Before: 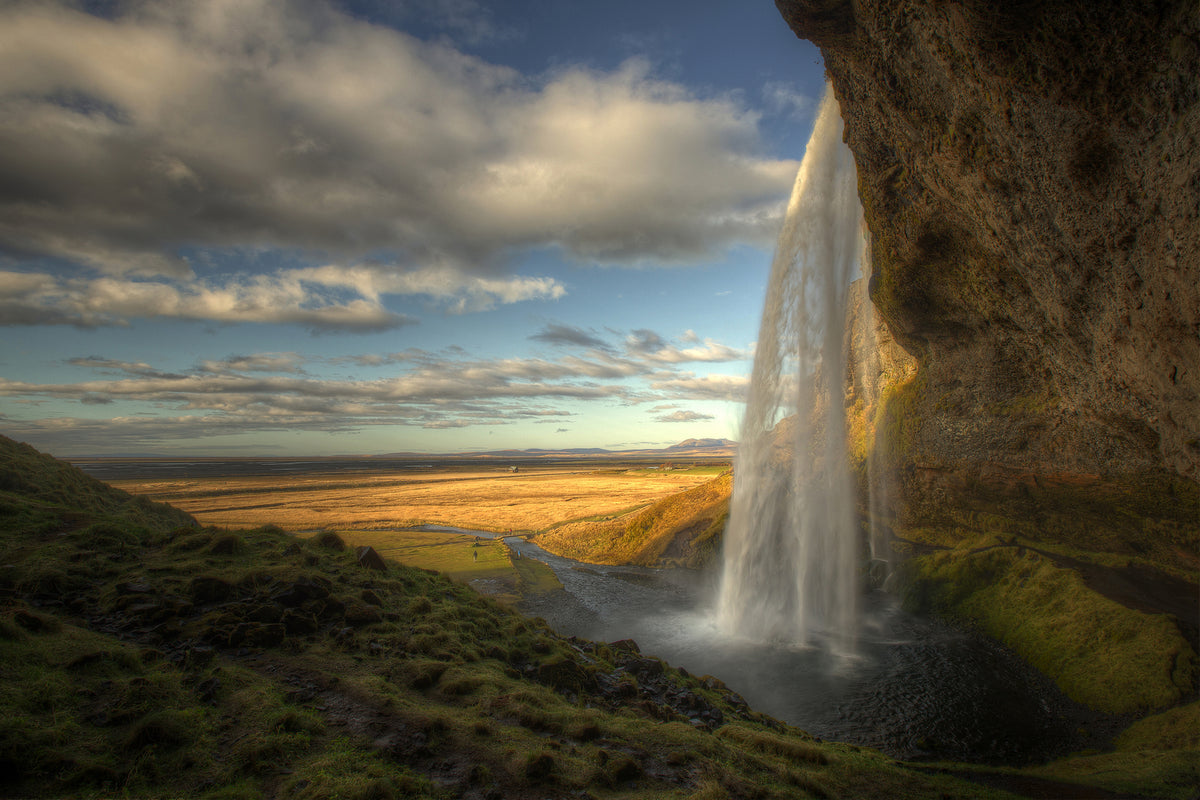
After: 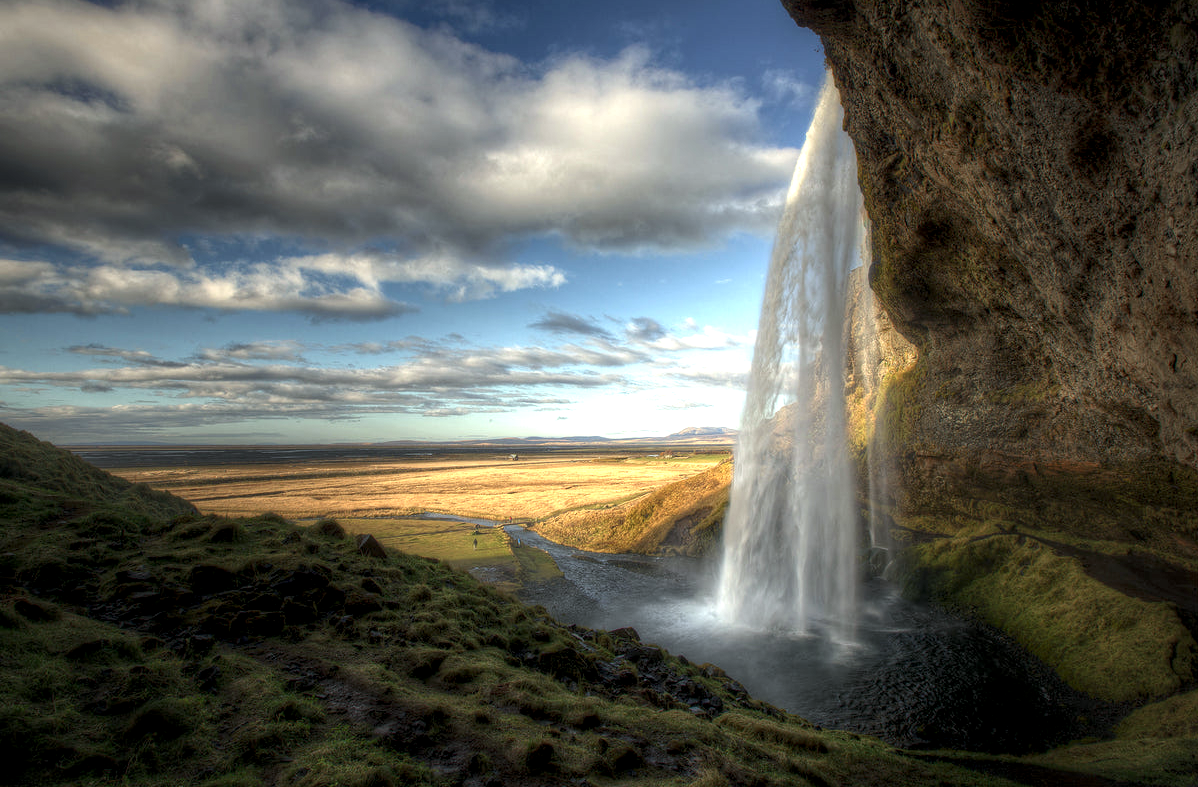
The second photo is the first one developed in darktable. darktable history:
exposure: exposure 0.076 EV, compensate exposure bias true, compensate highlight preservation false
crop: top 1.53%, right 0.085%
local contrast: highlights 207%, shadows 145%, detail 139%, midtone range 0.256
color calibration: x 0.372, y 0.387, temperature 4286.69 K
